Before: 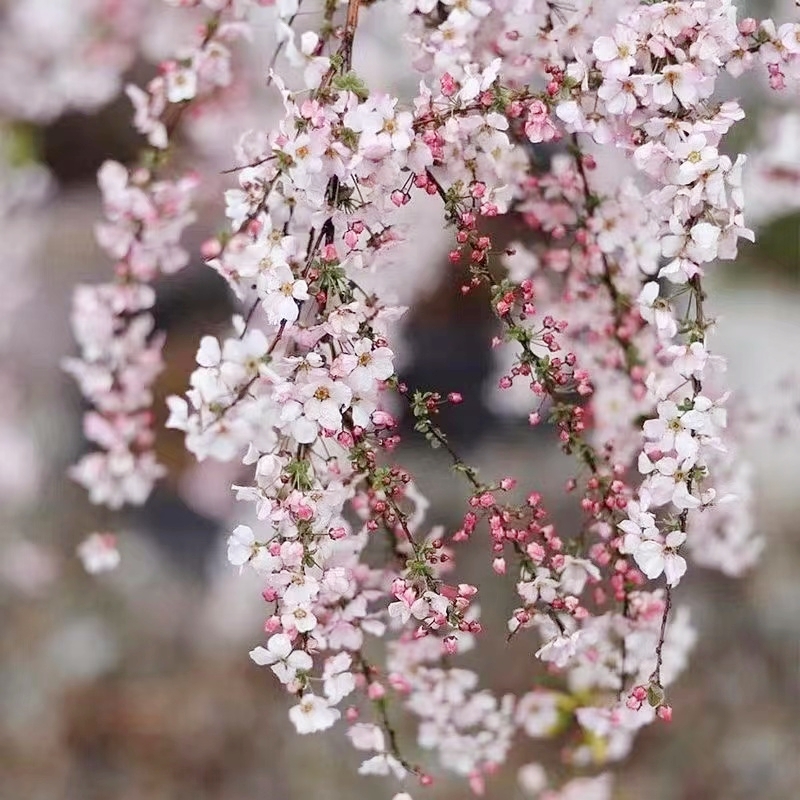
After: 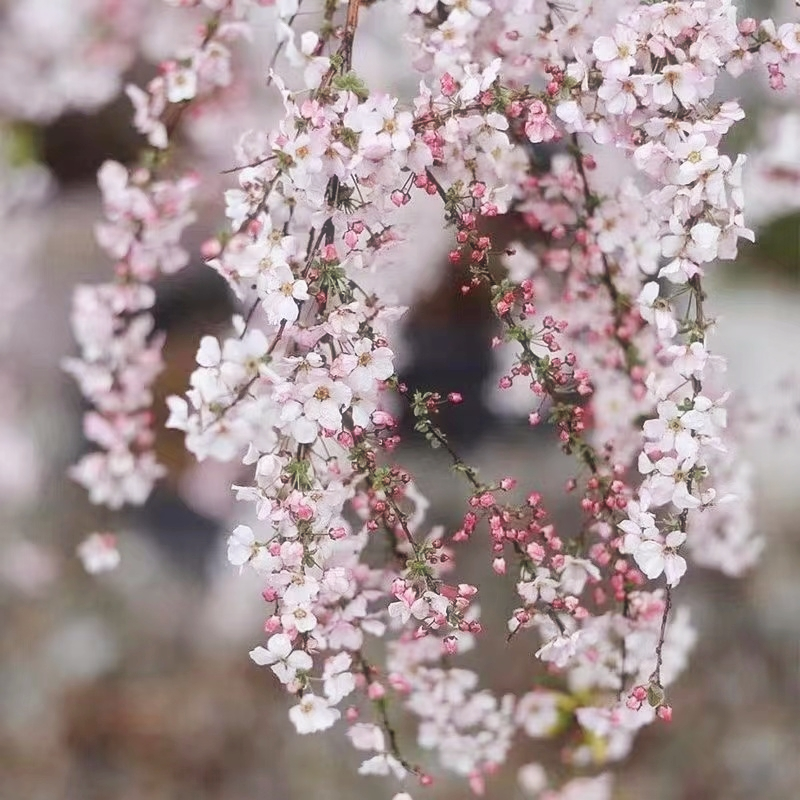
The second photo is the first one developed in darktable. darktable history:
haze removal: strength -0.102, compatibility mode true, adaptive false
exposure: compensate highlight preservation false
